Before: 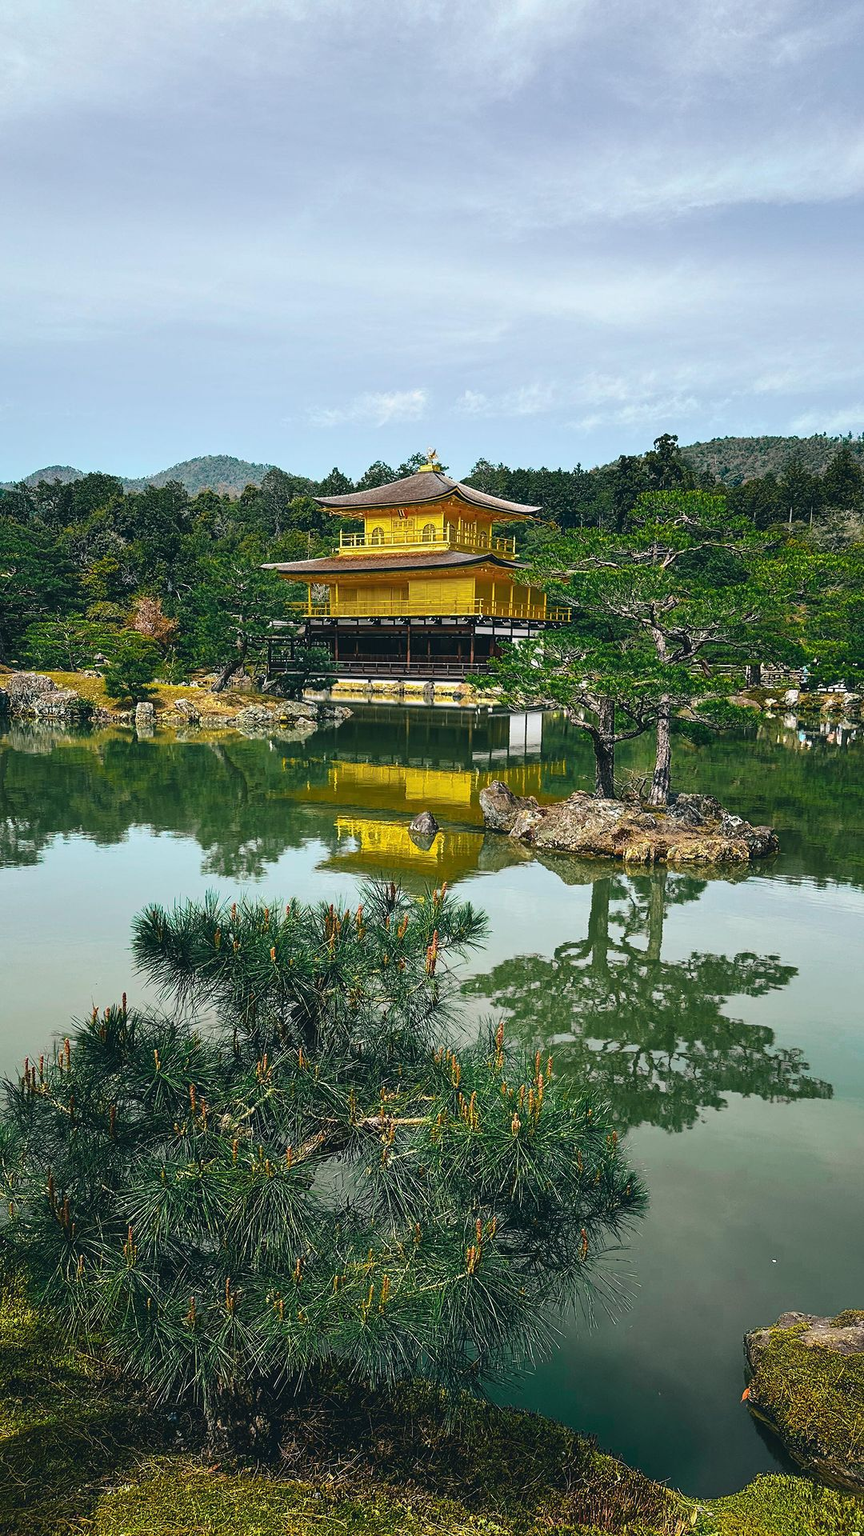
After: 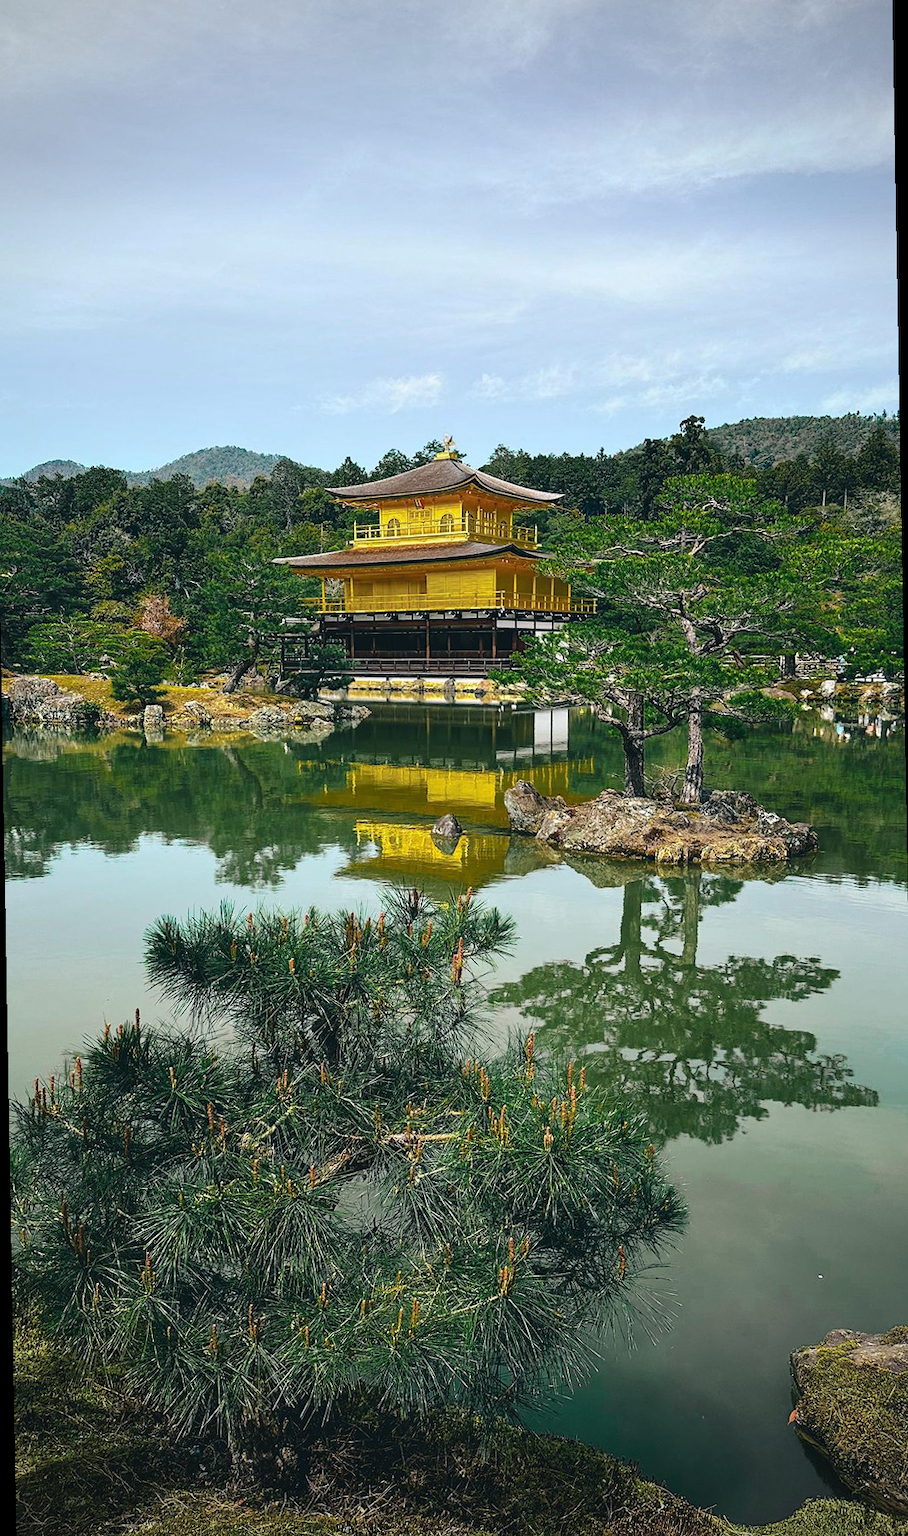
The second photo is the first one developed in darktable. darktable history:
rotate and perspective: rotation -1°, crop left 0.011, crop right 0.989, crop top 0.025, crop bottom 0.975
vignetting: on, module defaults
color zones: curves: ch0 [(0.068, 0.464) (0.25, 0.5) (0.48, 0.508) (0.75, 0.536) (0.886, 0.476) (0.967, 0.456)]; ch1 [(0.066, 0.456) (0.25, 0.5) (0.616, 0.508) (0.746, 0.56) (0.934, 0.444)]
